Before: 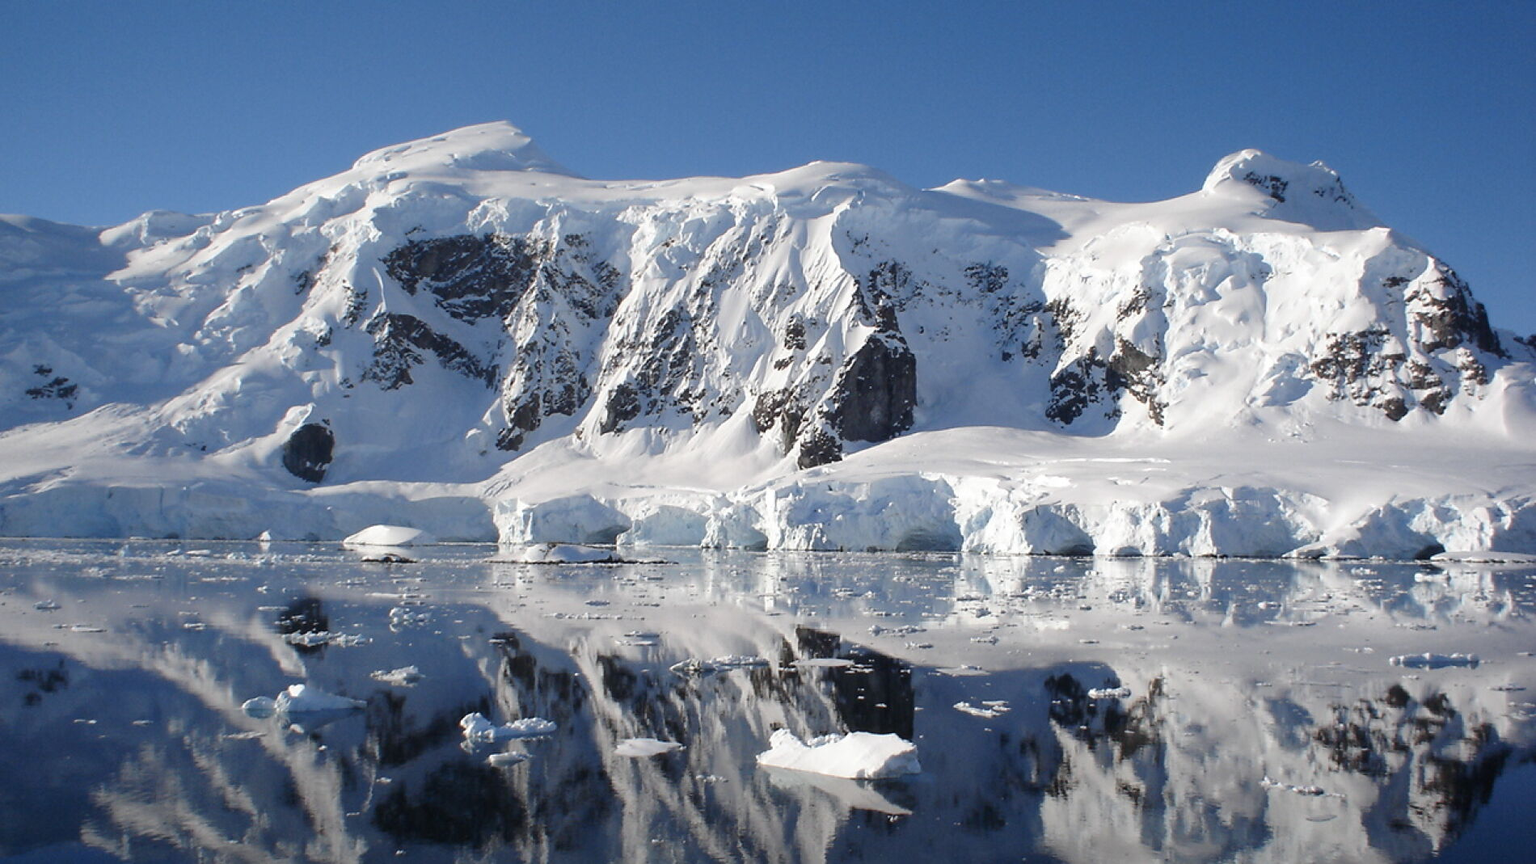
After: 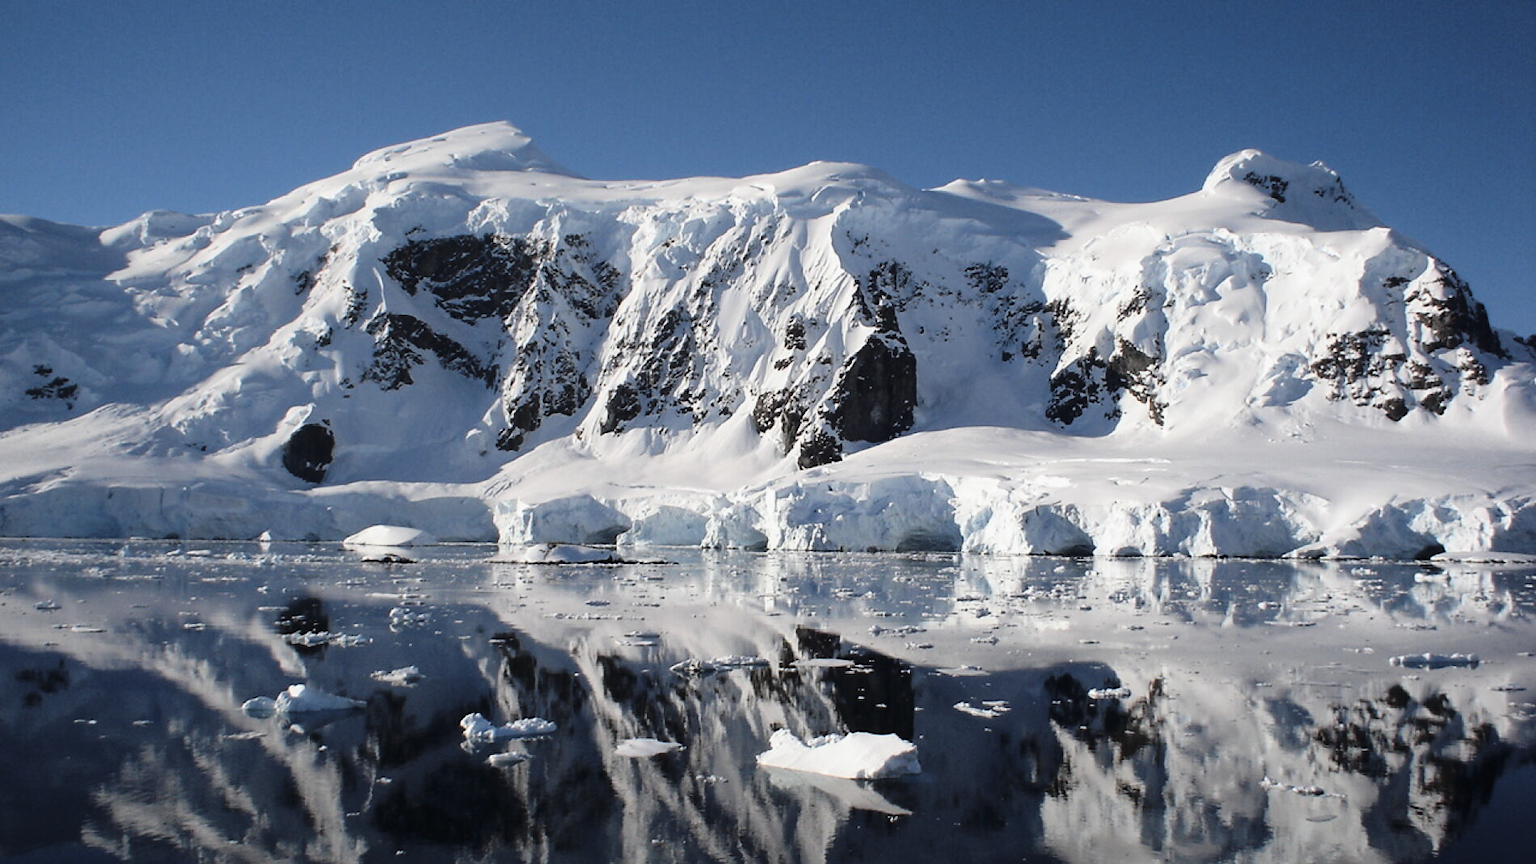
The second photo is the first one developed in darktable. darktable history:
tone curve: curves: ch0 [(0.016, 0.011) (0.21, 0.113) (0.515, 0.476) (0.78, 0.795) (1, 0.981)], color space Lab, linked channels, preserve colors none
shadows and highlights: shadows 19.95, highlights -20.87, soften with gaussian
